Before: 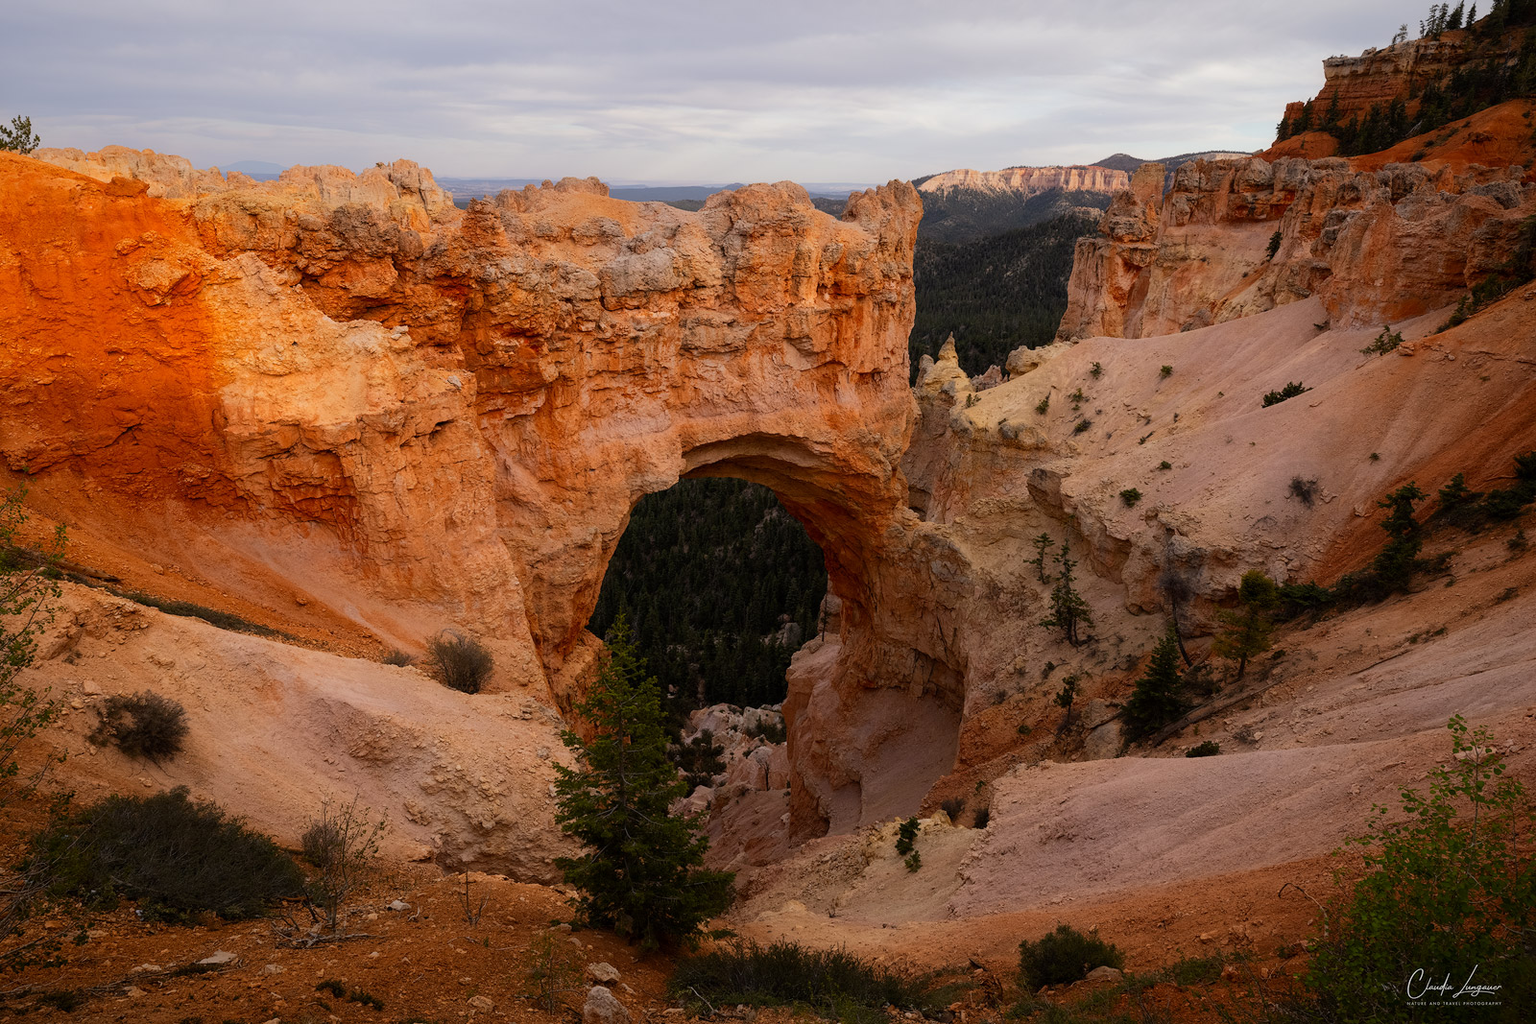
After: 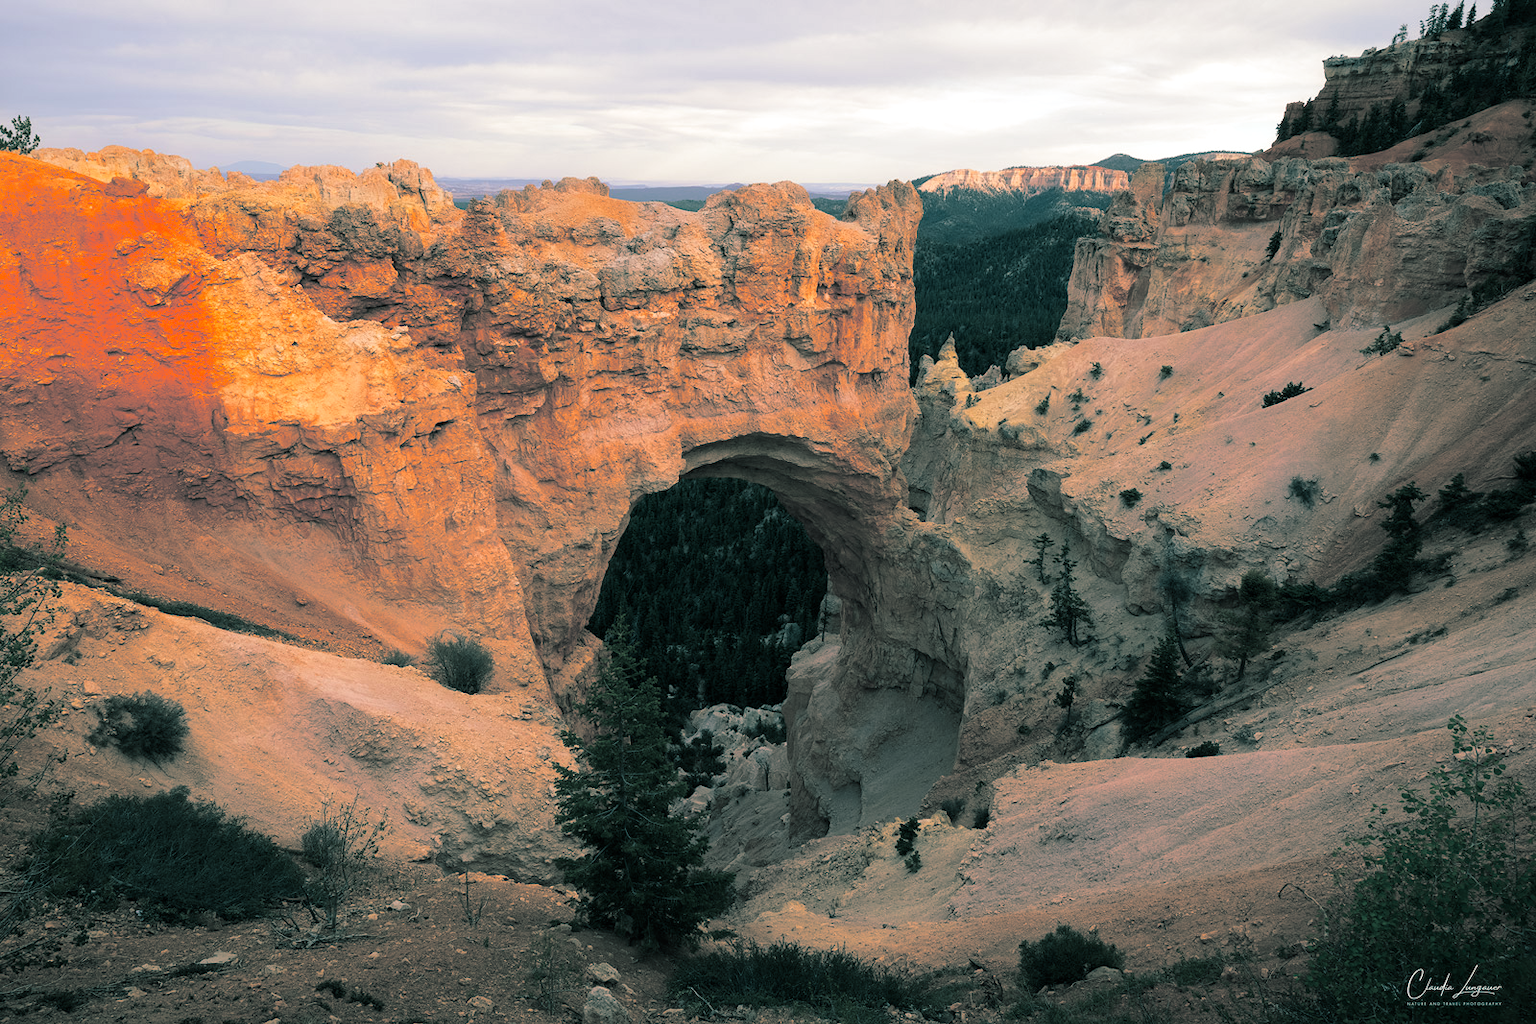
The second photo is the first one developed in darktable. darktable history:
exposure: exposure 0.485 EV, compensate highlight preservation false
split-toning: shadows › hue 186.43°, highlights › hue 49.29°, compress 30.29%
